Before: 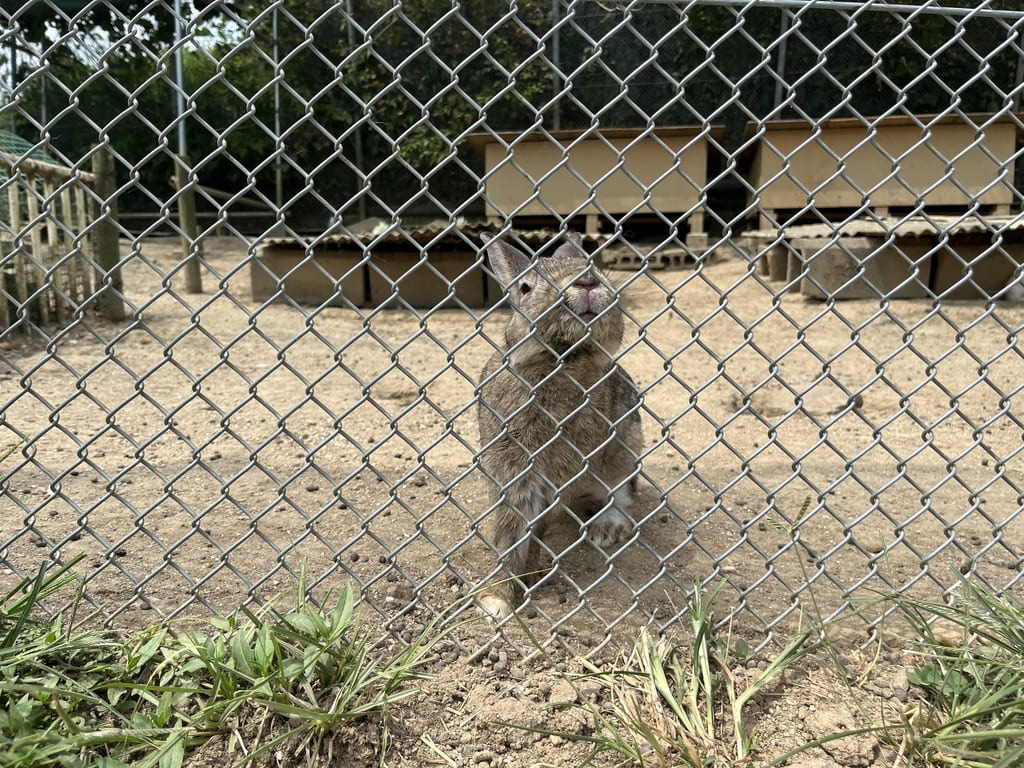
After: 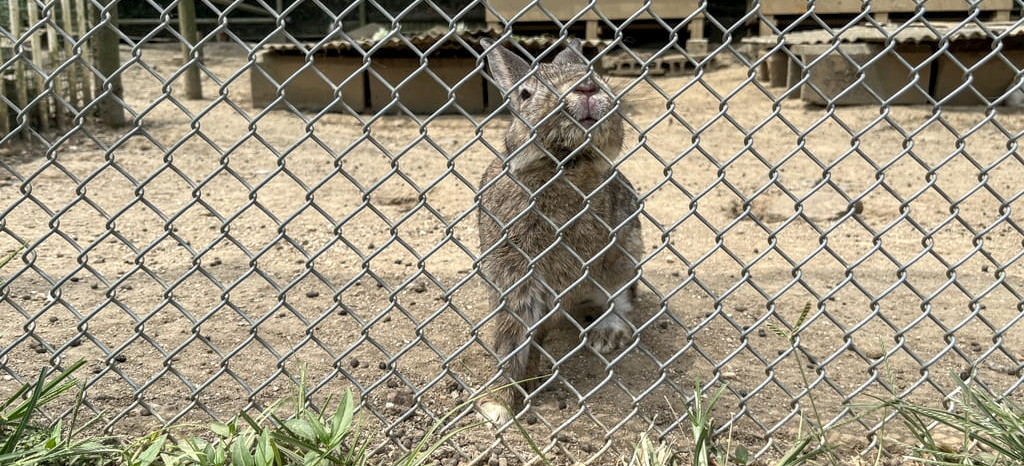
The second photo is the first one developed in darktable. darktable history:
local contrast: on, module defaults
crop and rotate: top 25.357%, bottom 13.942%
contrast brightness saturation: contrast 0.08, saturation 0.02
shadows and highlights: shadows 43.06, highlights 6.94
